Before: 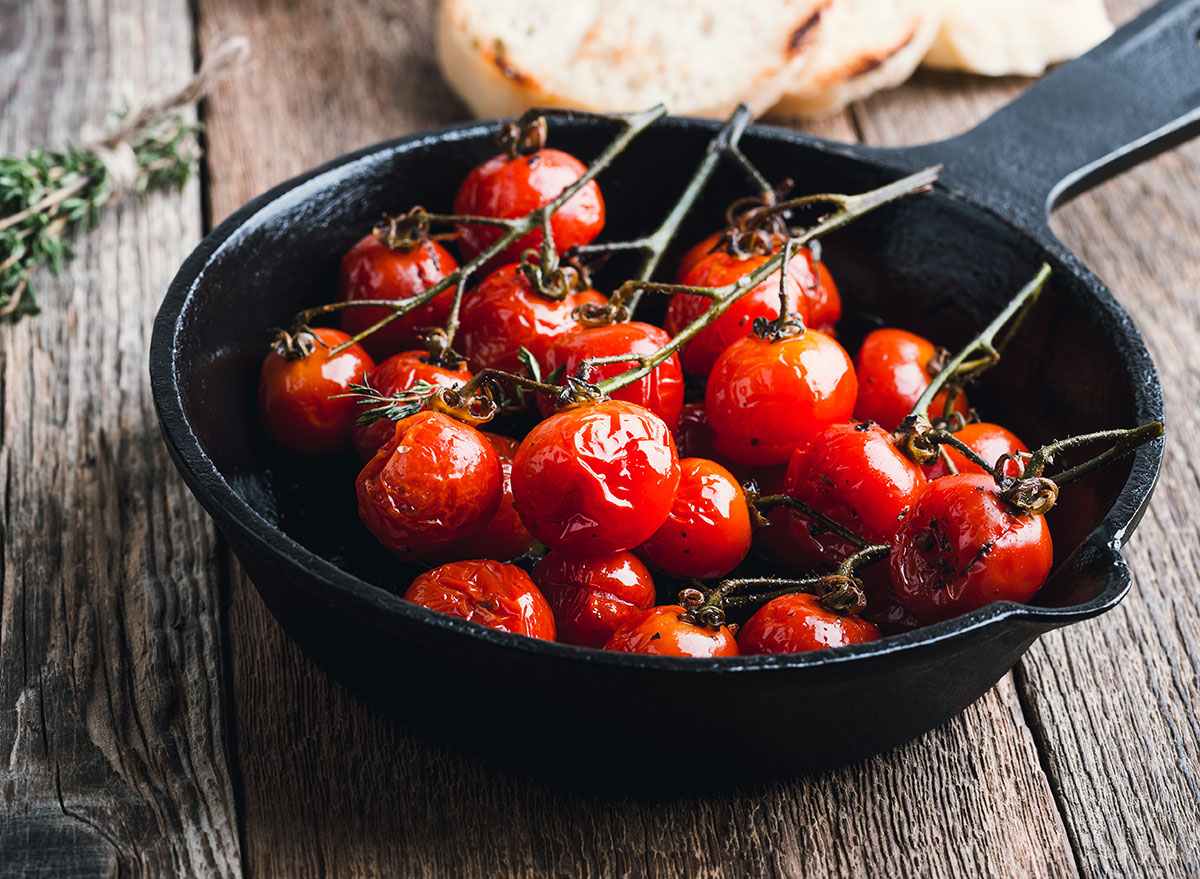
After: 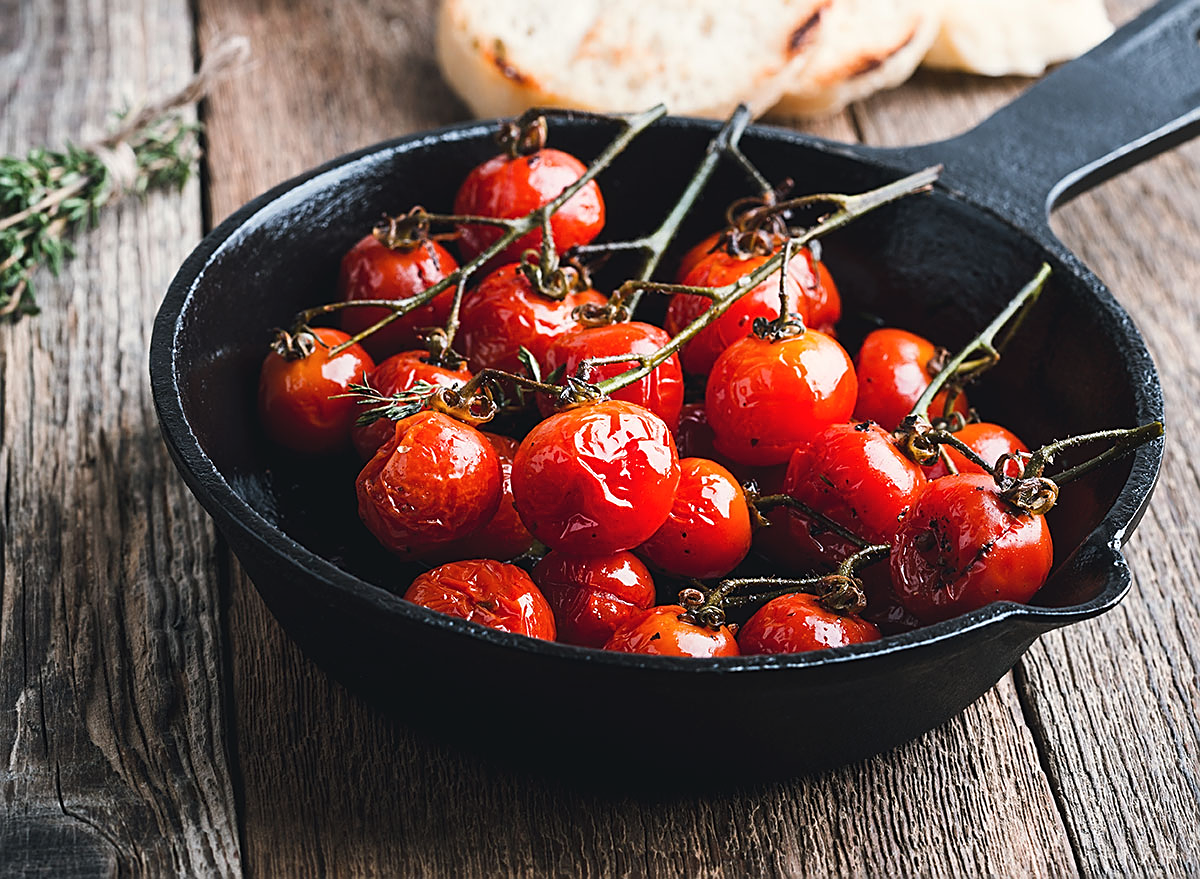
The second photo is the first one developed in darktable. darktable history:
sharpen: on, module defaults
exposure: black level correction -0.003, exposure 0.035 EV, compensate highlight preservation false
